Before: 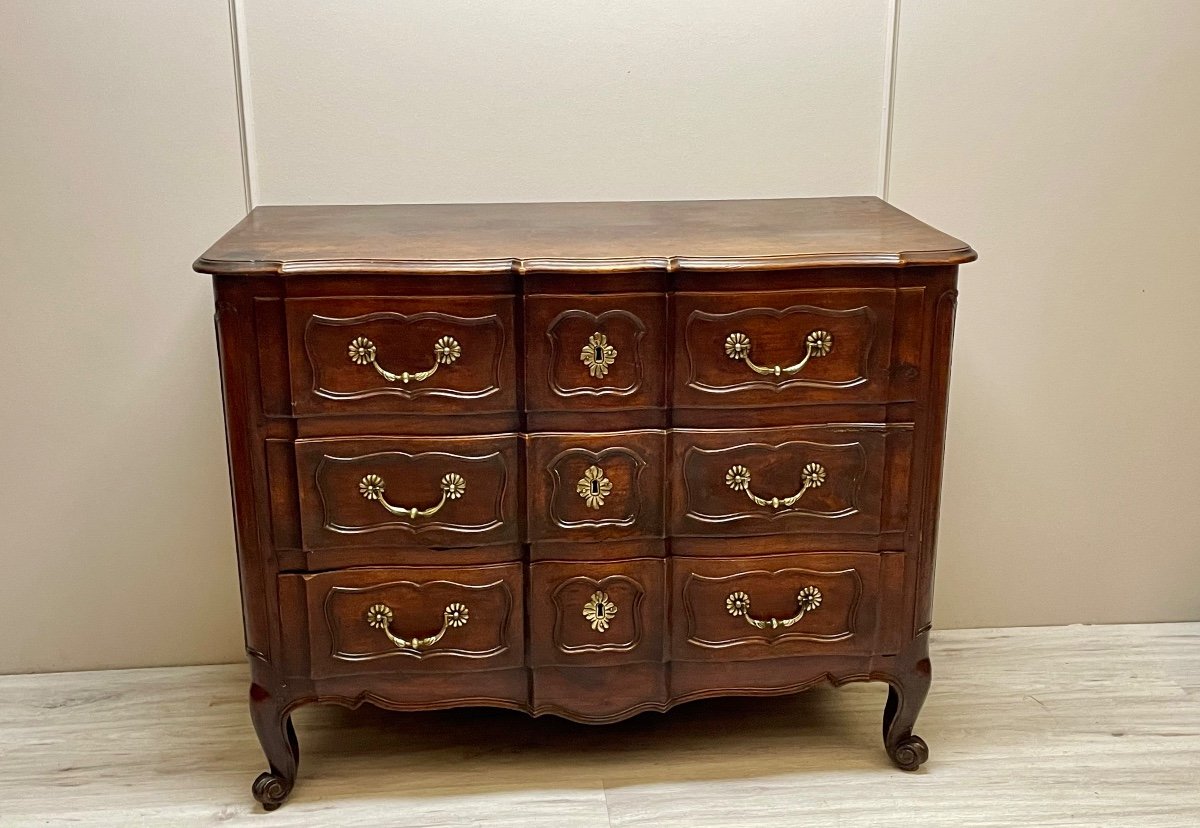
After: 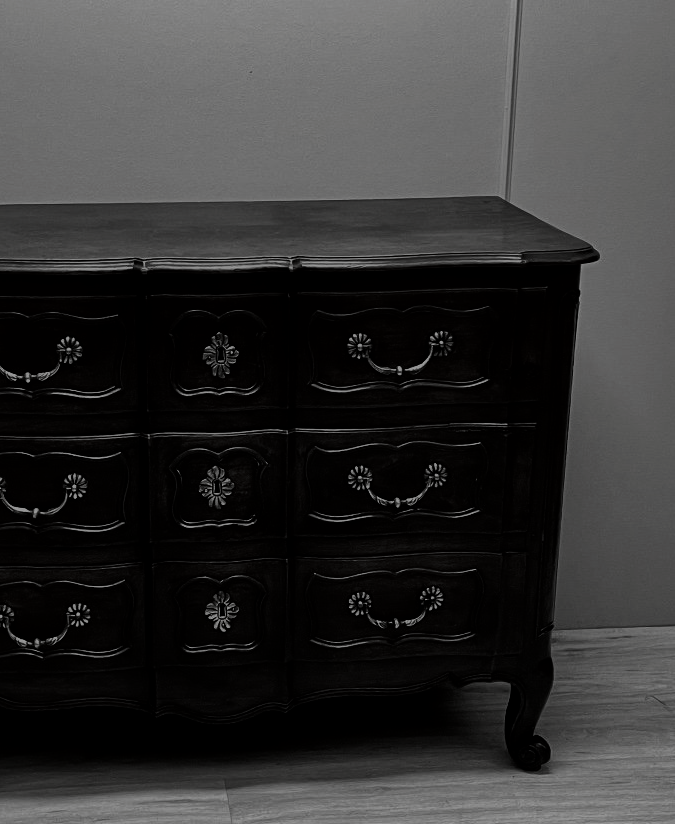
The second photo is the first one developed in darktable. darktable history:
filmic rgb: black relative exposure -7.65 EV, white relative exposure 4.56 EV, hardness 3.61, contrast 1.059
crop: left 31.562%, top 0.005%, right 11.807%
contrast brightness saturation: contrast 0.022, brightness -0.999, saturation -0.983
